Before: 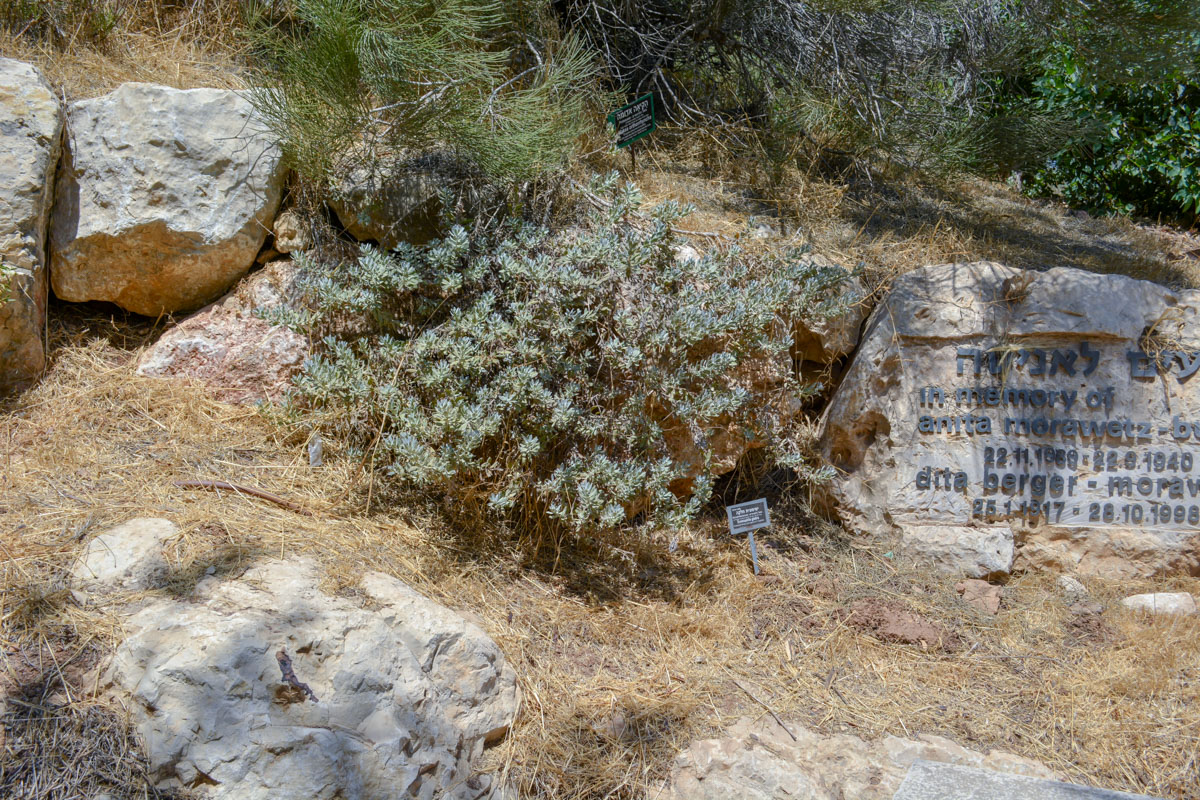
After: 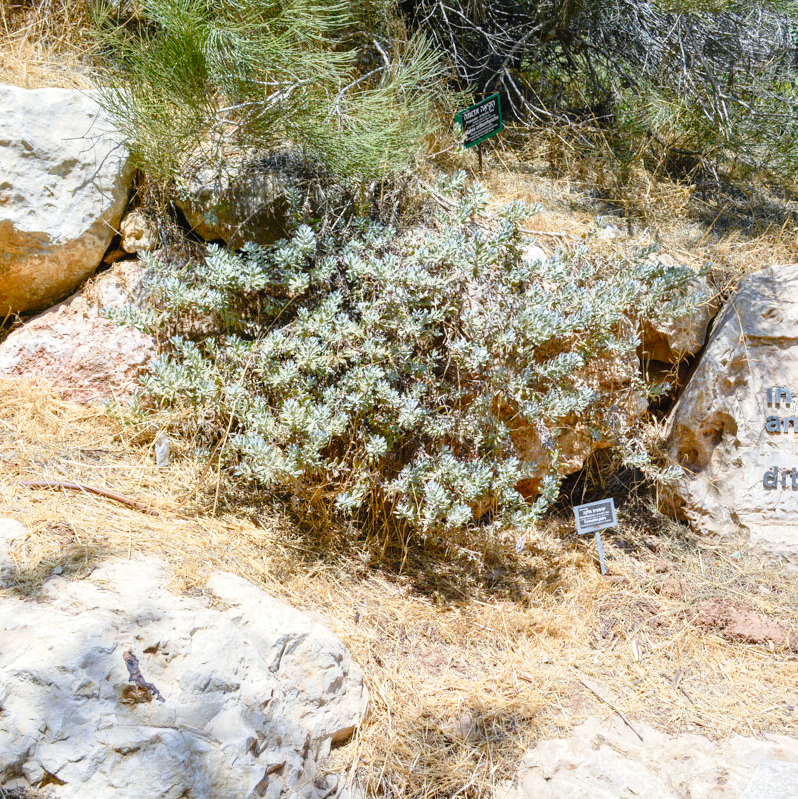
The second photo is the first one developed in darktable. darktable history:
crop and rotate: left 12.809%, right 20.613%
exposure: black level correction 0, exposure 0.691 EV, compensate highlight preservation false
tone curve: curves: ch0 [(0, 0.021) (0.049, 0.044) (0.152, 0.14) (0.328, 0.377) (0.473, 0.543) (0.663, 0.734) (0.84, 0.899) (1, 0.969)]; ch1 [(0, 0) (0.302, 0.331) (0.427, 0.433) (0.472, 0.47) (0.502, 0.503) (0.527, 0.524) (0.564, 0.591) (0.602, 0.632) (0.677, 0.701) (0.859, 0.885) (1, 1)]; ch2 [(0, 0) (0.33, 0.301) (0.447, 0.44) (0.487, 0.496) (0.502, 0.516) (0.535, 0.563) (0.565, 0.6) (0.618, 0.629) (1, 1)], preserve colors none
